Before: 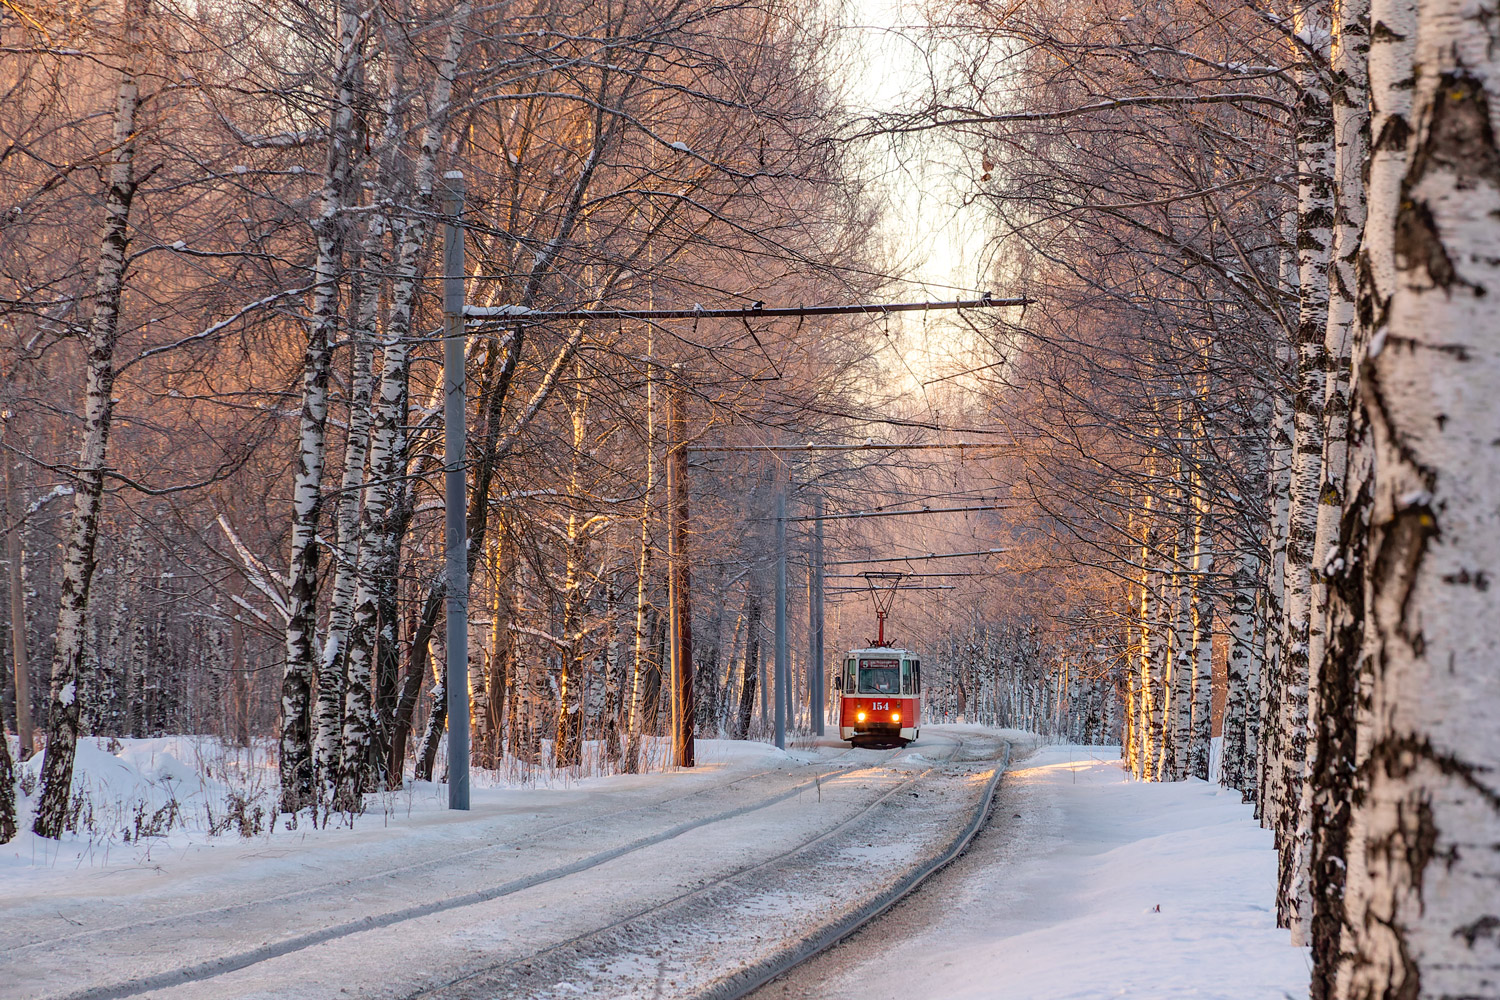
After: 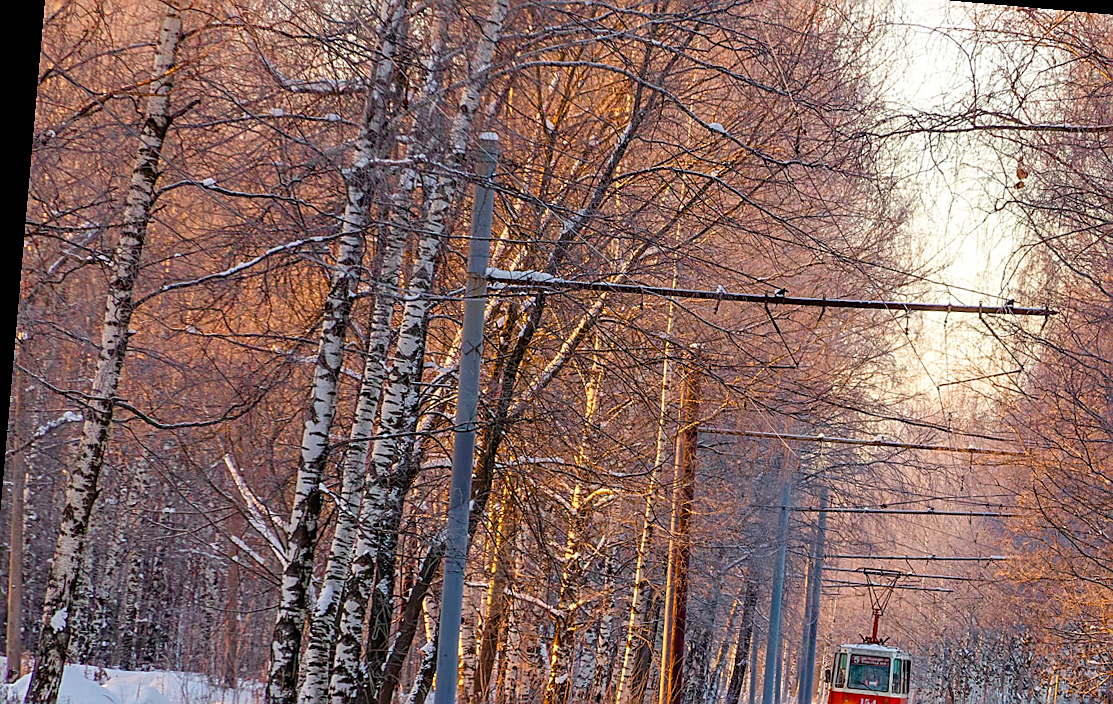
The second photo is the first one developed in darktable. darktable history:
color balance rgb: global offset › hue 168.98°, perceptual saturation grading › global saturation 20%, perceptual saturation grading › highlights -25.095%, perceptual saturation grading › shadows 49.451%, global vibrance 20%
sharpen: on, module defaults
crop and rotate: angle -4.99°, left 2.193%, top 6.919%, right 27.392%, bottom 30.526%
